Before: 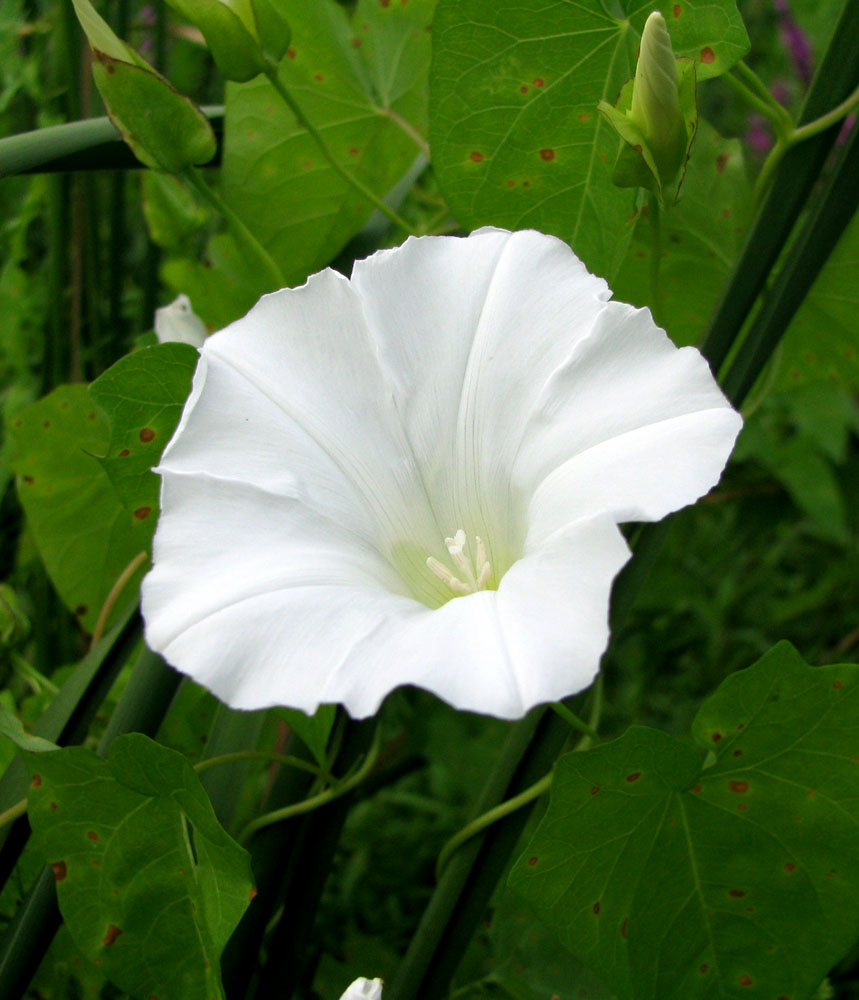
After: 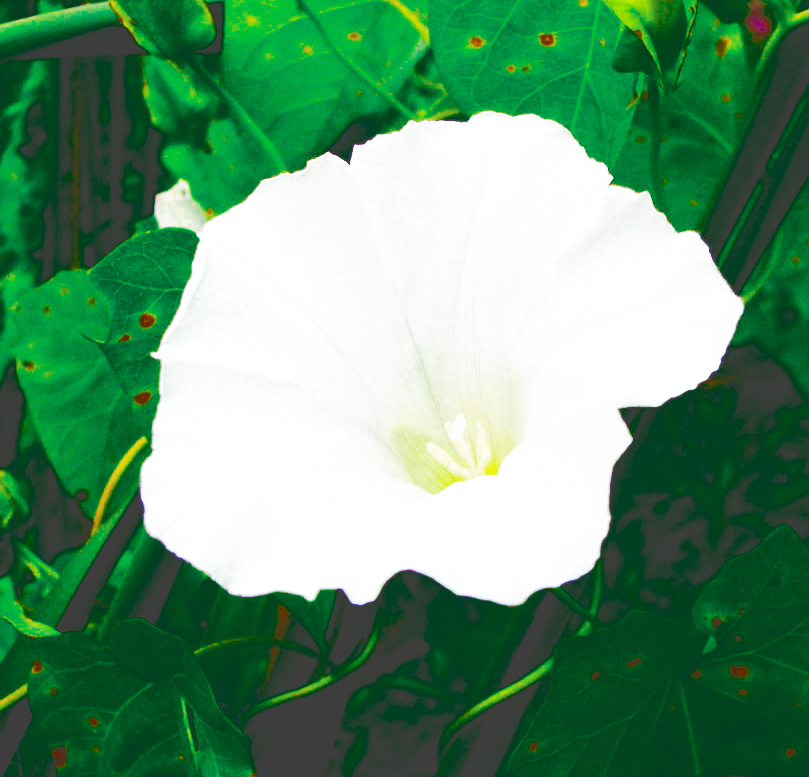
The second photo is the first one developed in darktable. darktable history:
color zones: curves: ch0 [(0, 0.5) (0.125, 0.4) (0.25, 0.5) (0.375, 0.4) (0.5, 0.4) (0.625, 0.6) (0.75, 0.6) (0.875, 0.5)]; ch1 [(0, 0.4) (0.125, 0.5) (0.25, 0.4) (0.375, 0.4) (0.5, 0.4) (0.625, 0.4) (0.75, 0.5) (0.875, 0.4)]; ch2 [(0, 0.6) (0.125, 0.5) (0.25, 0.5) (0.375, 0.6) (0.5, 0.6) (0.625, 0.5) (0.75, 0.5) (0.875, 0.5)]
crop and rotate: angle 0.046°, top 11.516%, right 5.721%, bottom 10.698%
exposure: black level correction 0, exposure 0 EV, compensate highlight preservation false
tone curve: curves: ch0 [(0, 0) (0.003, 0.26) (0.011, 0.26) (0.025, 0.26) (0.044, 0.257) (0.069, 0.257) (0.1, 0.257) (0.136, 0.255) (0.177, 0.258) (0.224, 0.272) (0.277, 0.294) (0.335, 0.346) (0.399, 0.422) (0.468, 0.536) (0.543, 0.657) (0.623, 0.757) (0.709, 0.823) (0.801, 0.872) (0.898, 0.92) (1, 1)], color space Lab, independent channels, preserve colors none
base curve: curves: ch0 [(0, 0) (0.007, 0.004) (0.027, 0.03) (0.046, 0.07) (0.207, 0.54) (0.442, 0.872) (0.673, 0.972) (1, 1)], preserve colors none
color balance rgb: perceptual saturation grading › global saturation 36.546%, perceptual saturation grading › shadows 35.966%, global vibrance 19.718%
